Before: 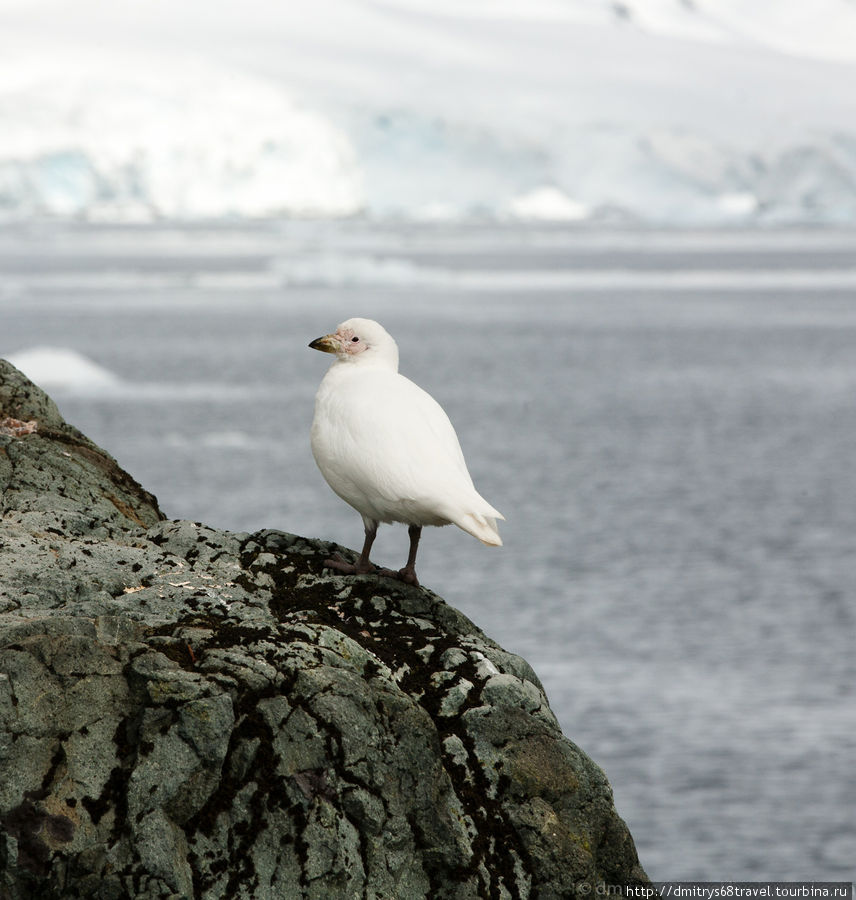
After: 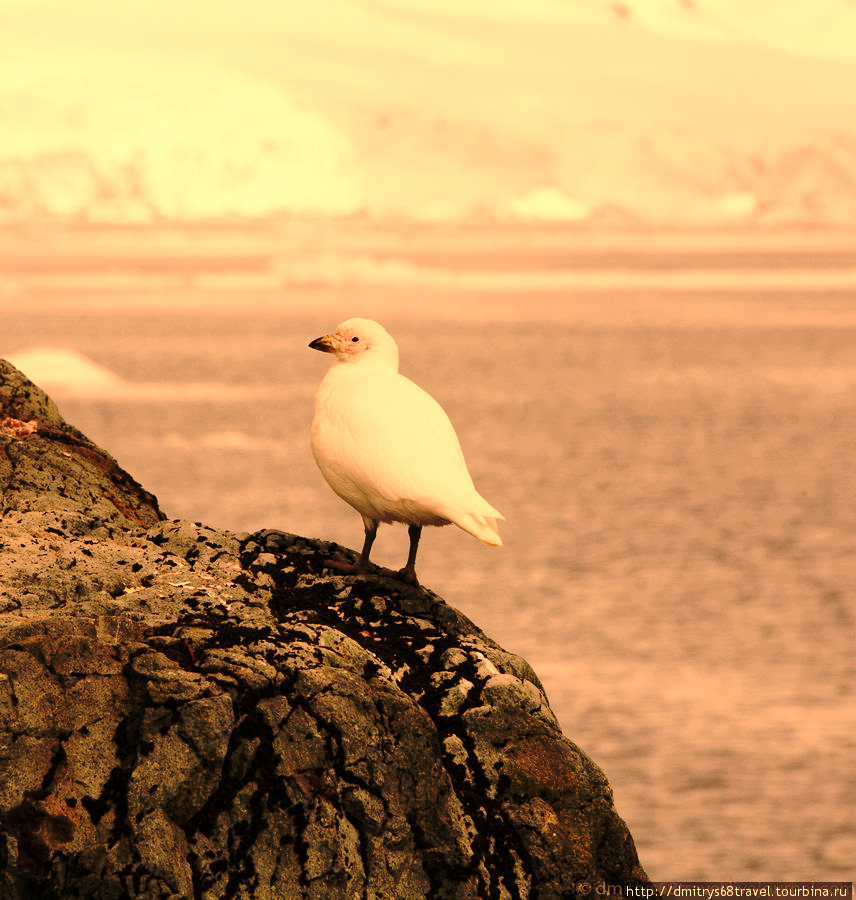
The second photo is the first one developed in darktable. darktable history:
white balance: red 1.467, blue 0.684
base curve: curves: ch0 [(0, 0) (0.073, 0.04) (0.157, 0.139) (0.492, 0.492) (0.758, 0.758) (1, 1)], preserve colors none
